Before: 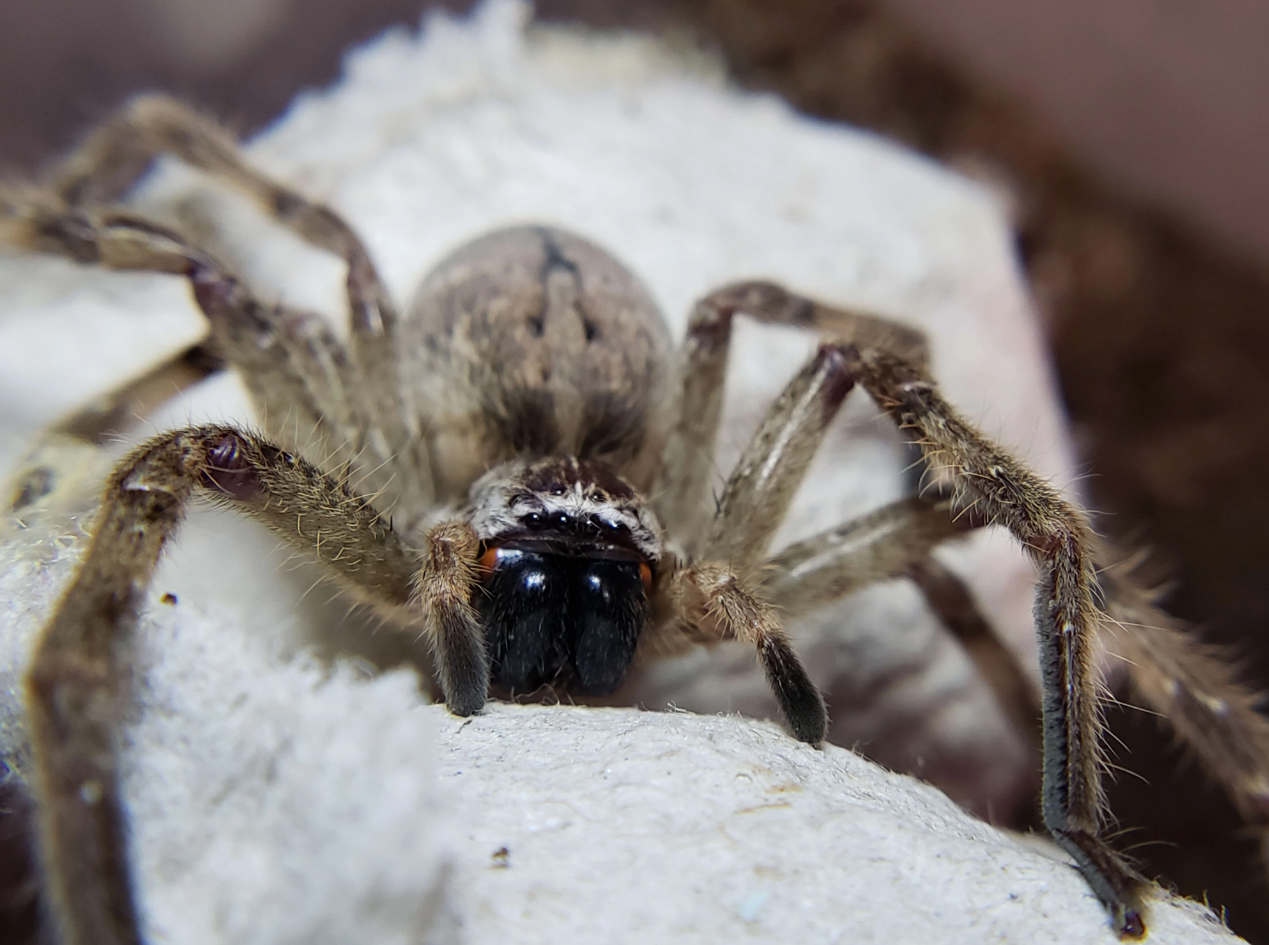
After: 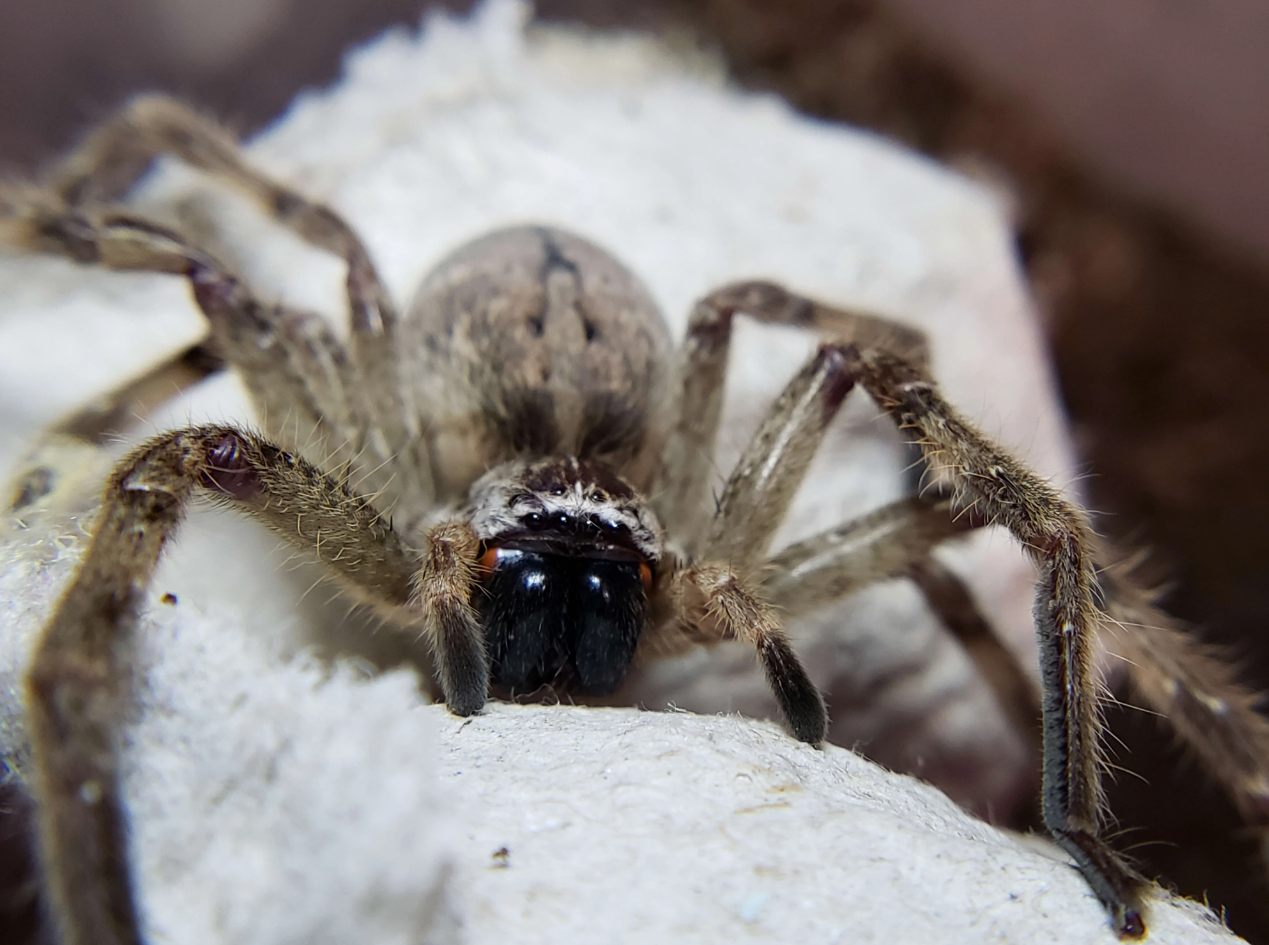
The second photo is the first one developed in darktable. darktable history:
shadows and highlights: shadows -31.27, highlights 29.42
